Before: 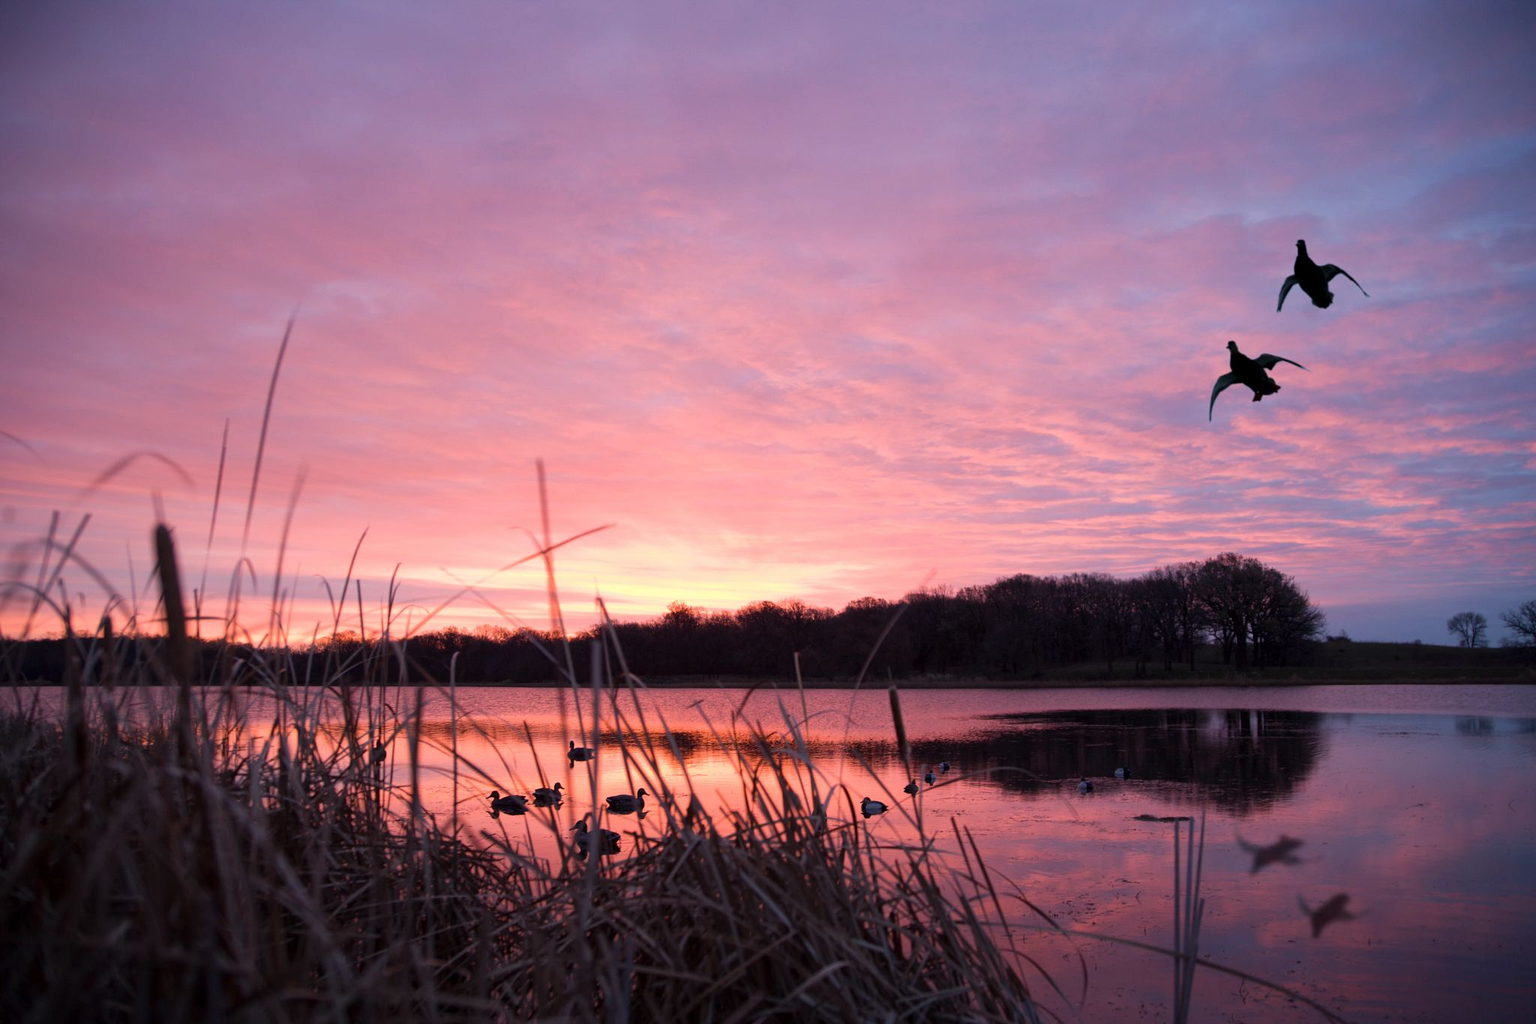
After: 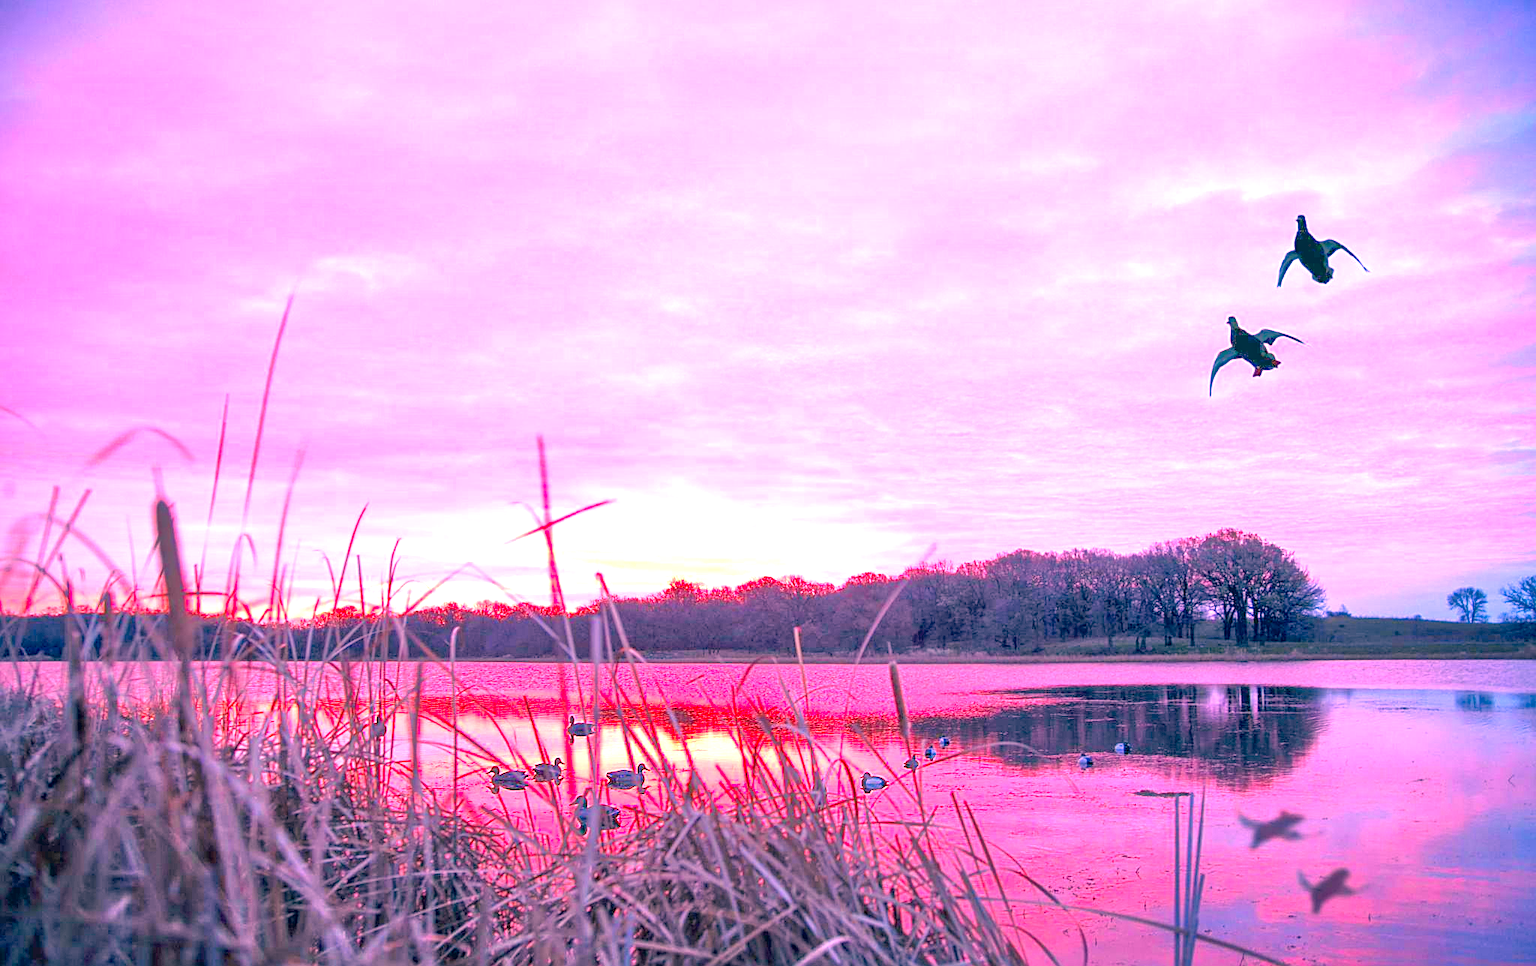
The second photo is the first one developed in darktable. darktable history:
tone equalizer: -7 EV 0.15 EV, -6 EV 0.6 EV, -5 EV 1.15 EV, -4 EV 1.33 EV, -3 EV 1.15 EV, -2 EV 0.6 EV, -1 EV 0.15 EV, mask exposure compensation -0.5 EV
color correction: highlights a* 17.03, highlights b* 0.205, shadows a* -15.38, shadows b* -14.56, saturation 1.5
exposure: black level correction 0, exposure 2.088 EV, compensate exposure bias true, compensate highlight preservation false
sharpen: on, module defaults
shadows and highlights: shadows 43.06, highlights 6.94
crop and rotate: top 2.479%, bottom 3.018%
local contrast: detail 130%
